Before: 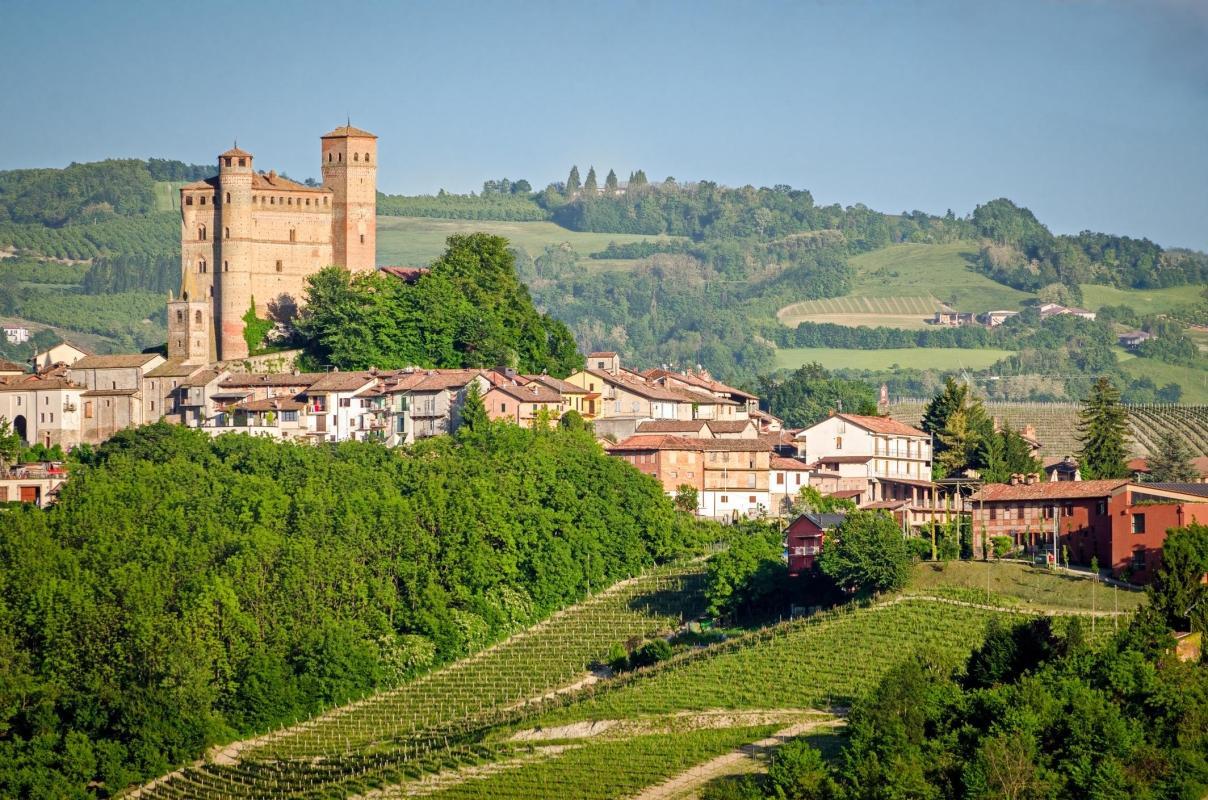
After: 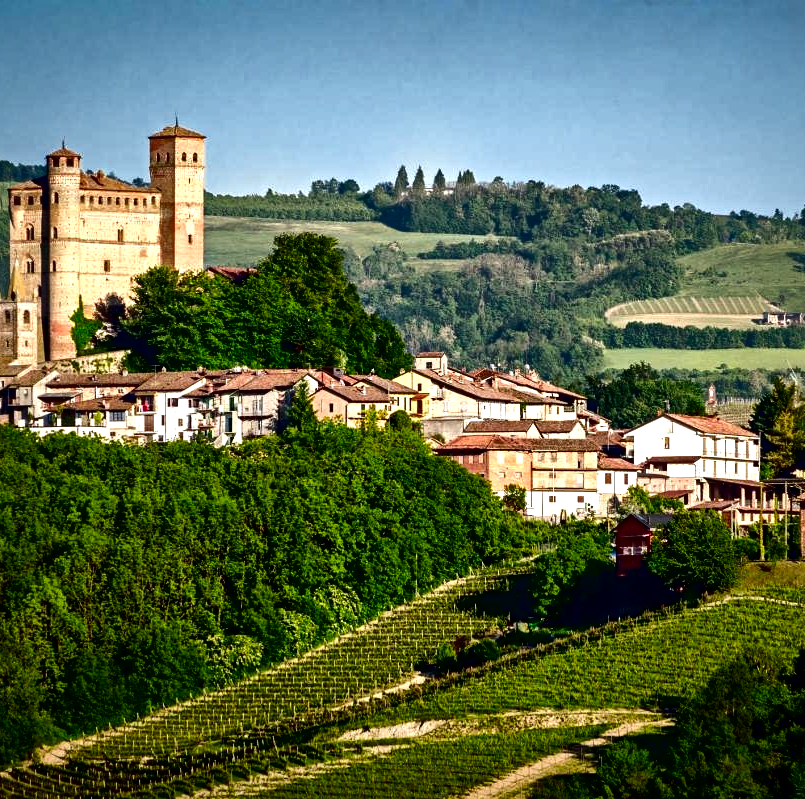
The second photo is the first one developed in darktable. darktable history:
local contrast: mode bilateral grid, contrast 70, coarseness 75, detail 180%, midtone range 0.2
contrast brightness saturation: contrast 0.09, brightness -0.59, saturation 0.17
exposure: exposure 0.426 EV, compensate highlight preservation false
crop and rotate: left 14.292%, right 19.041%
